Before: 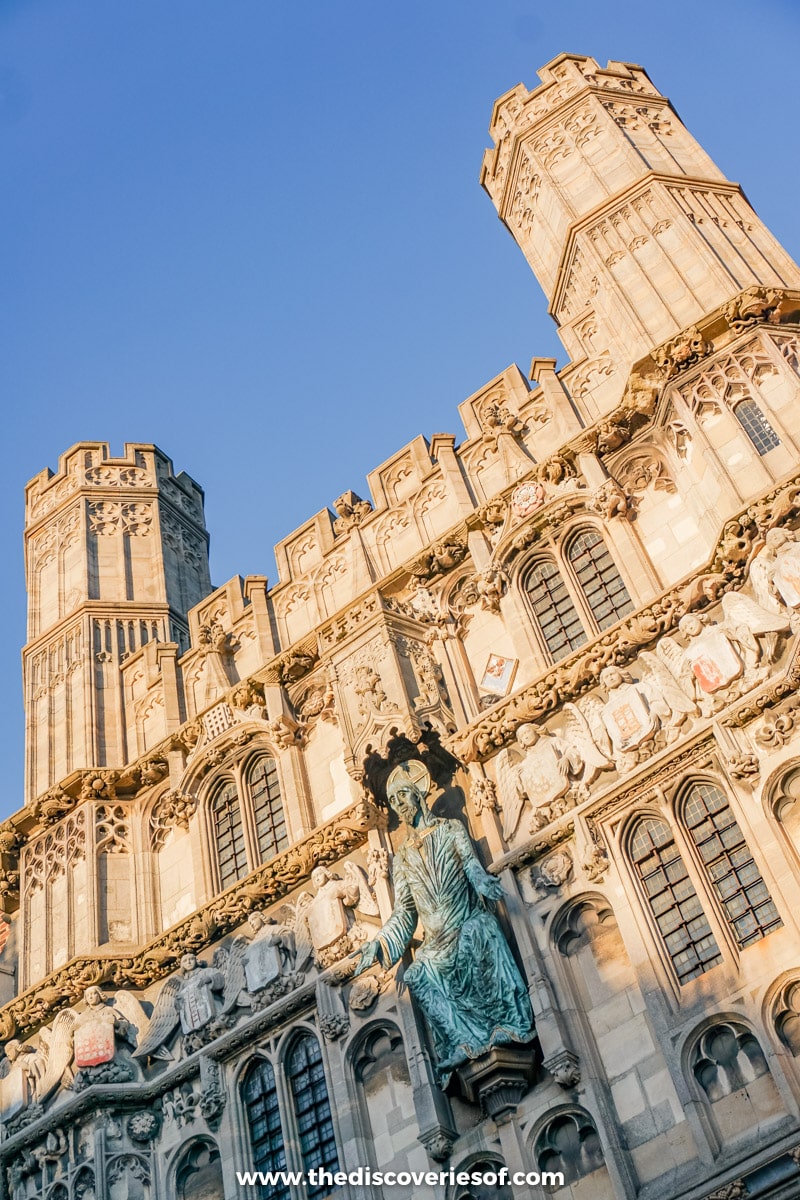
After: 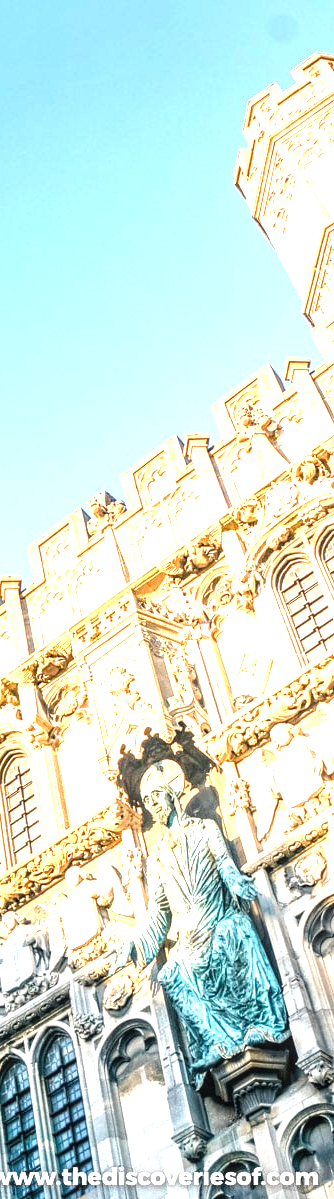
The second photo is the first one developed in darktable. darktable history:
exposure: black level correction 0, exposure 1.451 EV, compensate exposure bias true, compensate highlight preservation false
local contrast: on, module defaults
crop: left 30.845%, right 27.376%
tone equalizer: -8 EV -0.422 EV, -7 EV -0.428 EV, -6 EV -0.338 EV, -5 EV -0.238 EV, -3 EV 0.191 EV, -2 EV 0.317 EV, -1 EV 0.405 EV, +0 EV 0.388 EV
